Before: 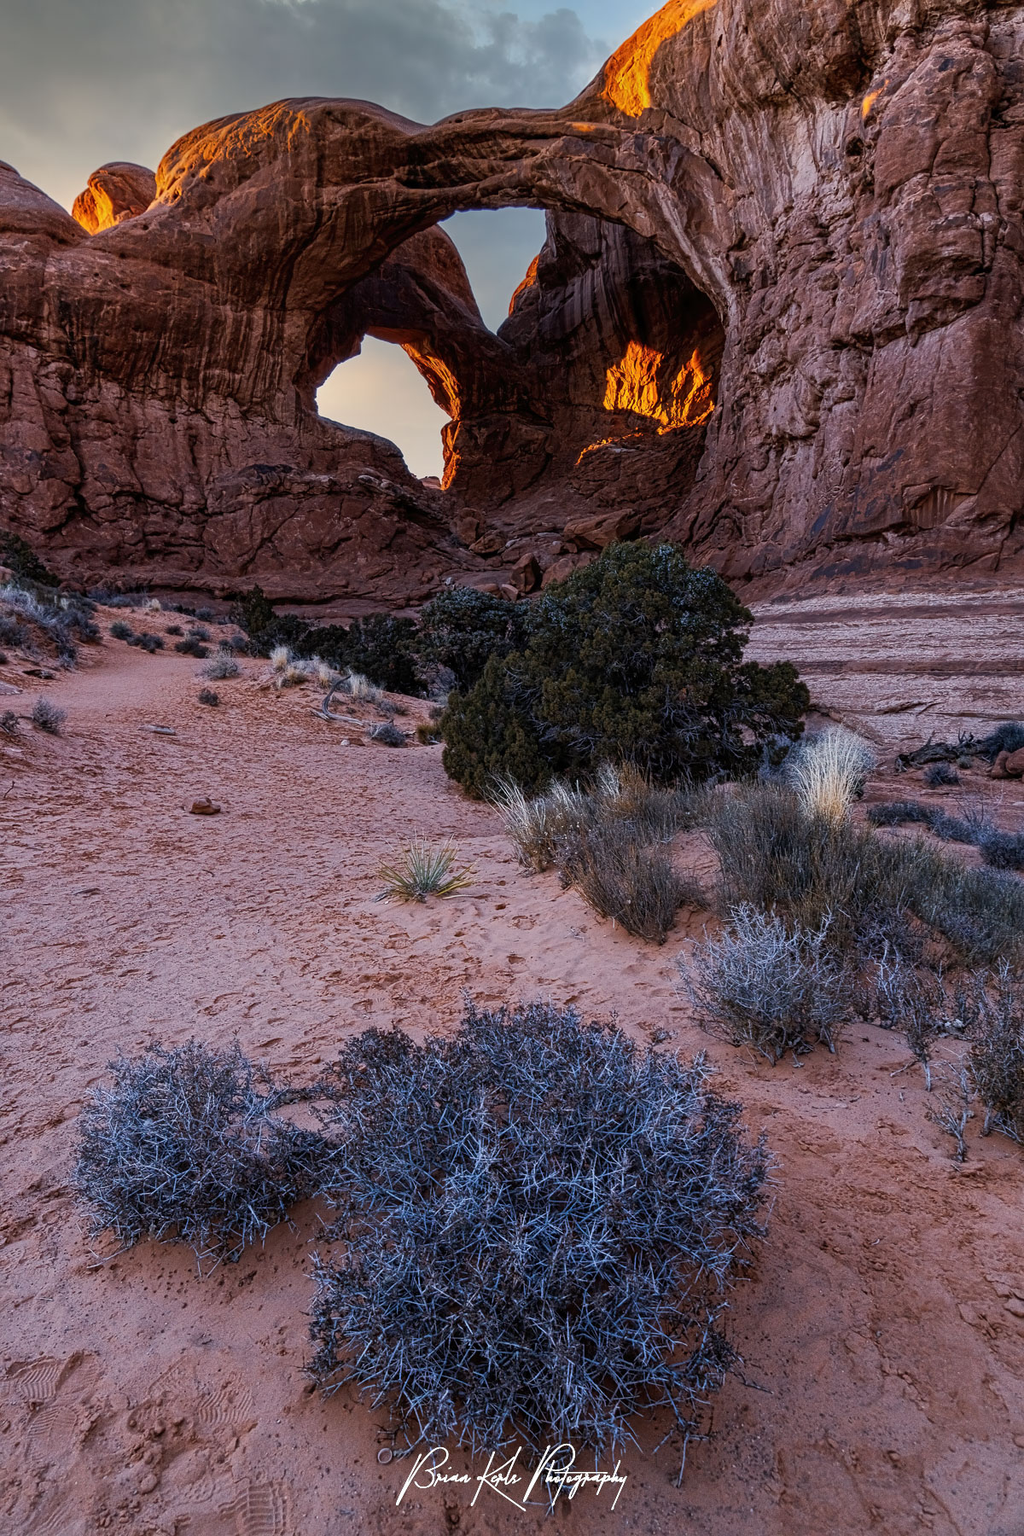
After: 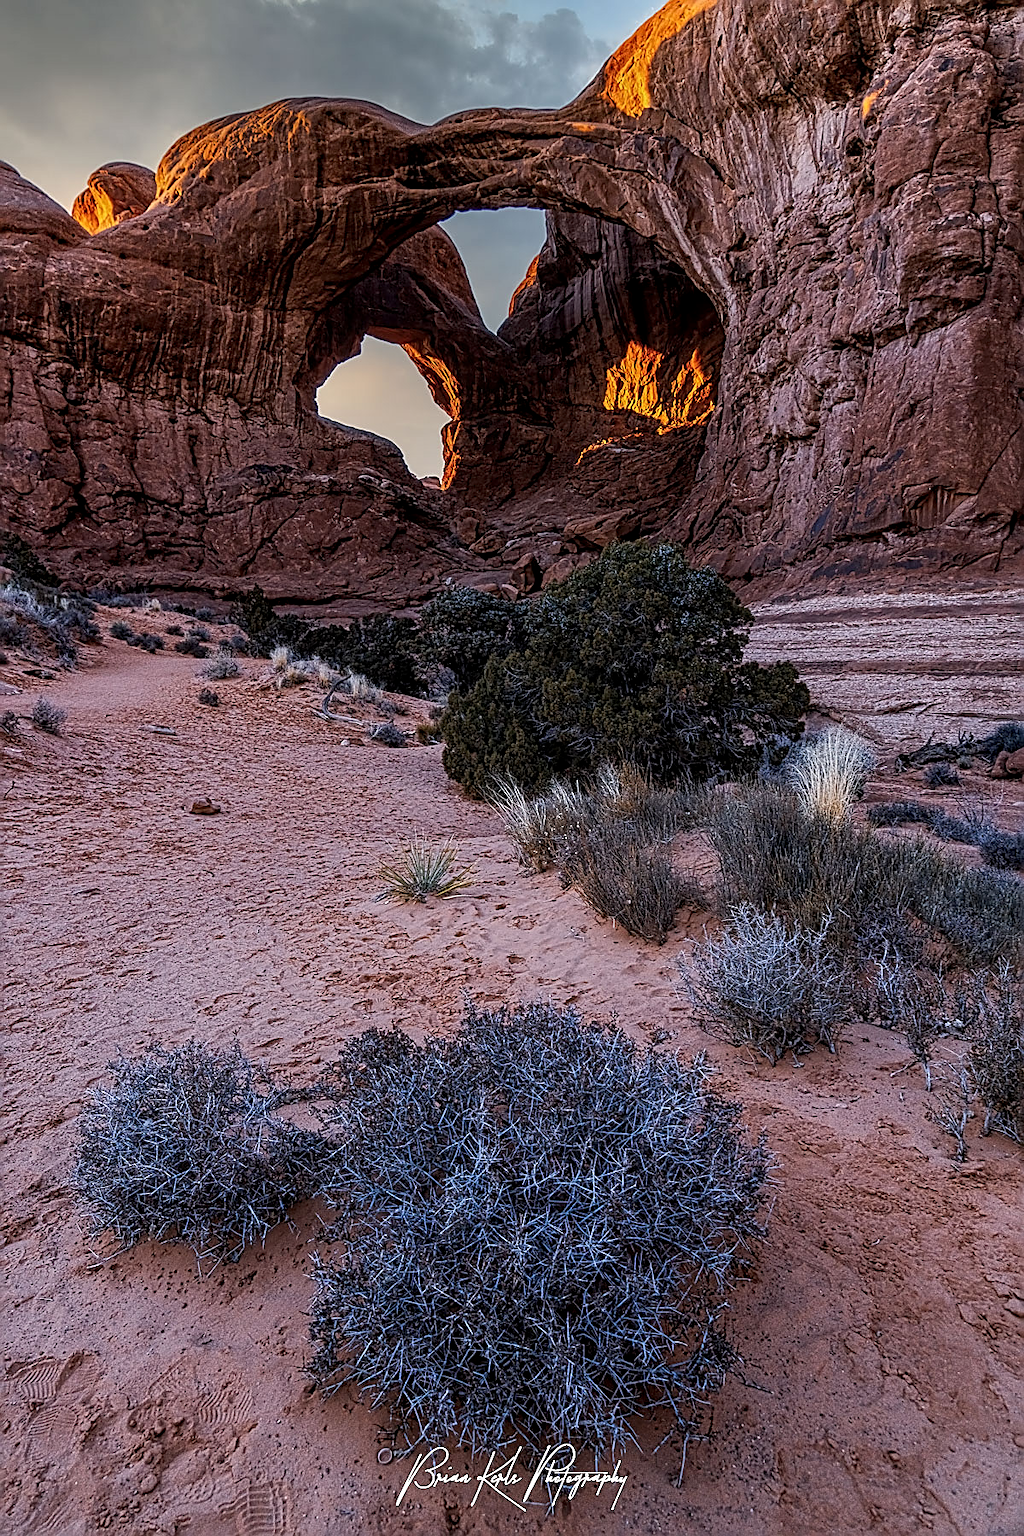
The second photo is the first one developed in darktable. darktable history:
local contrast: on, module defaults
sharpen: amount 0.897
